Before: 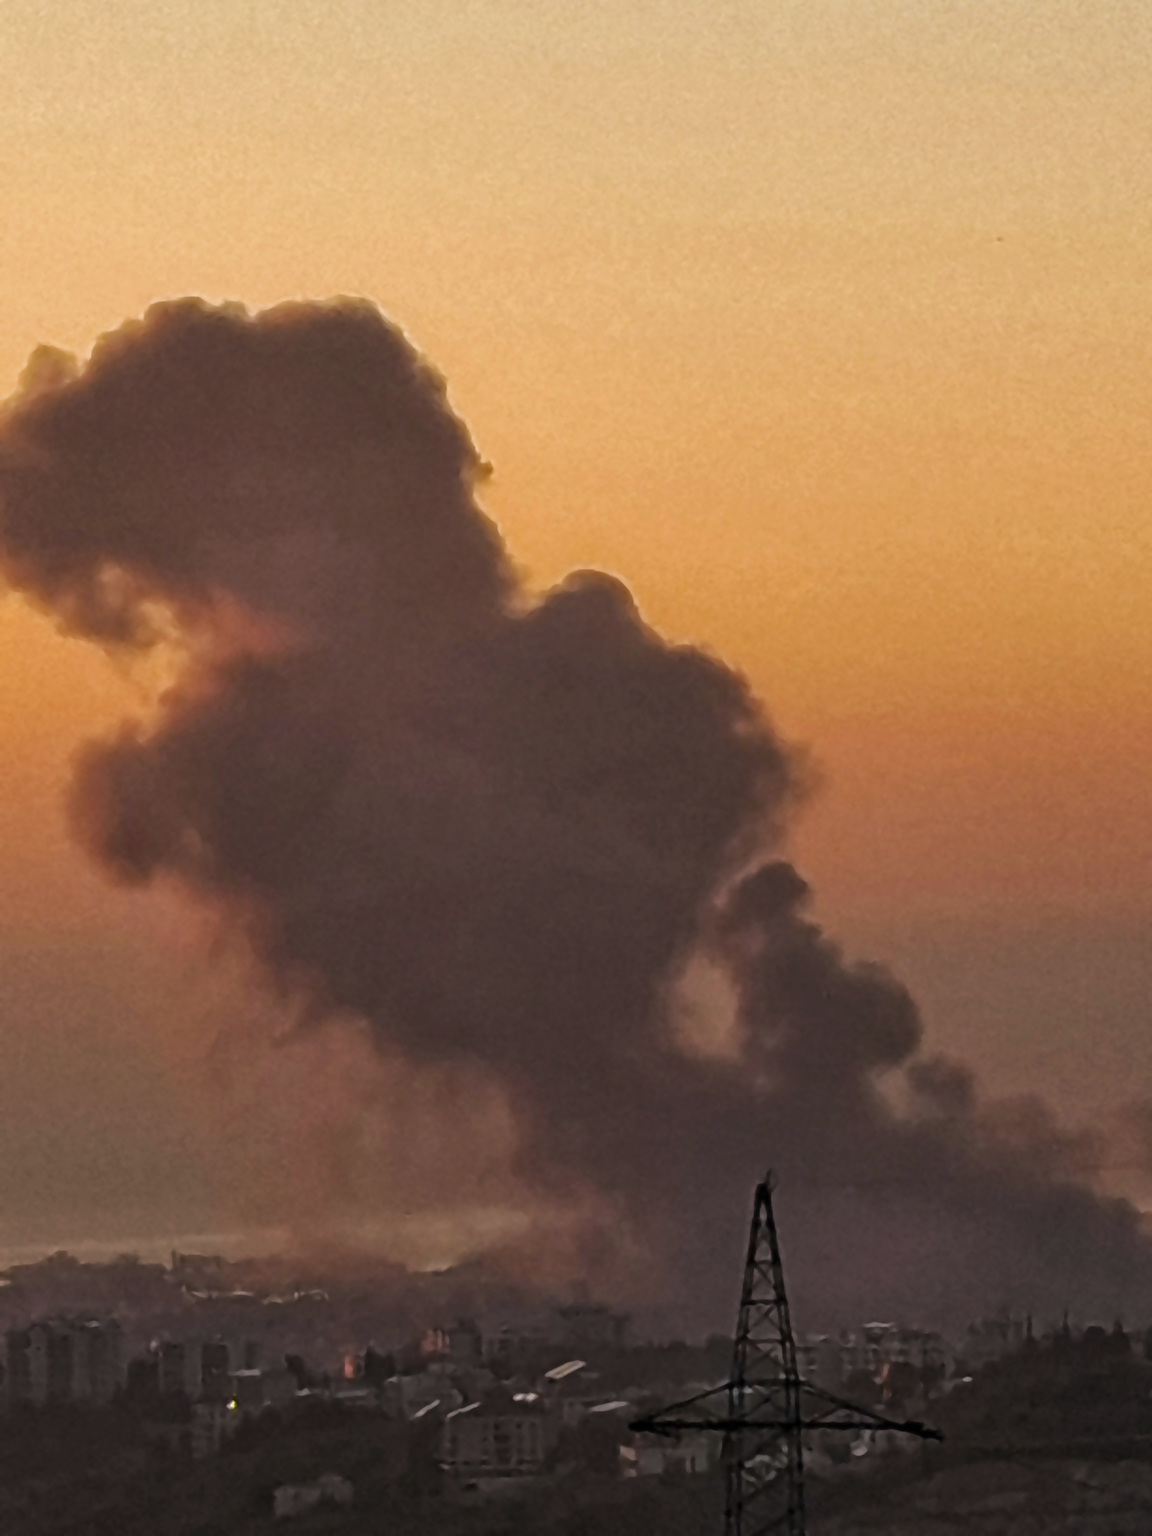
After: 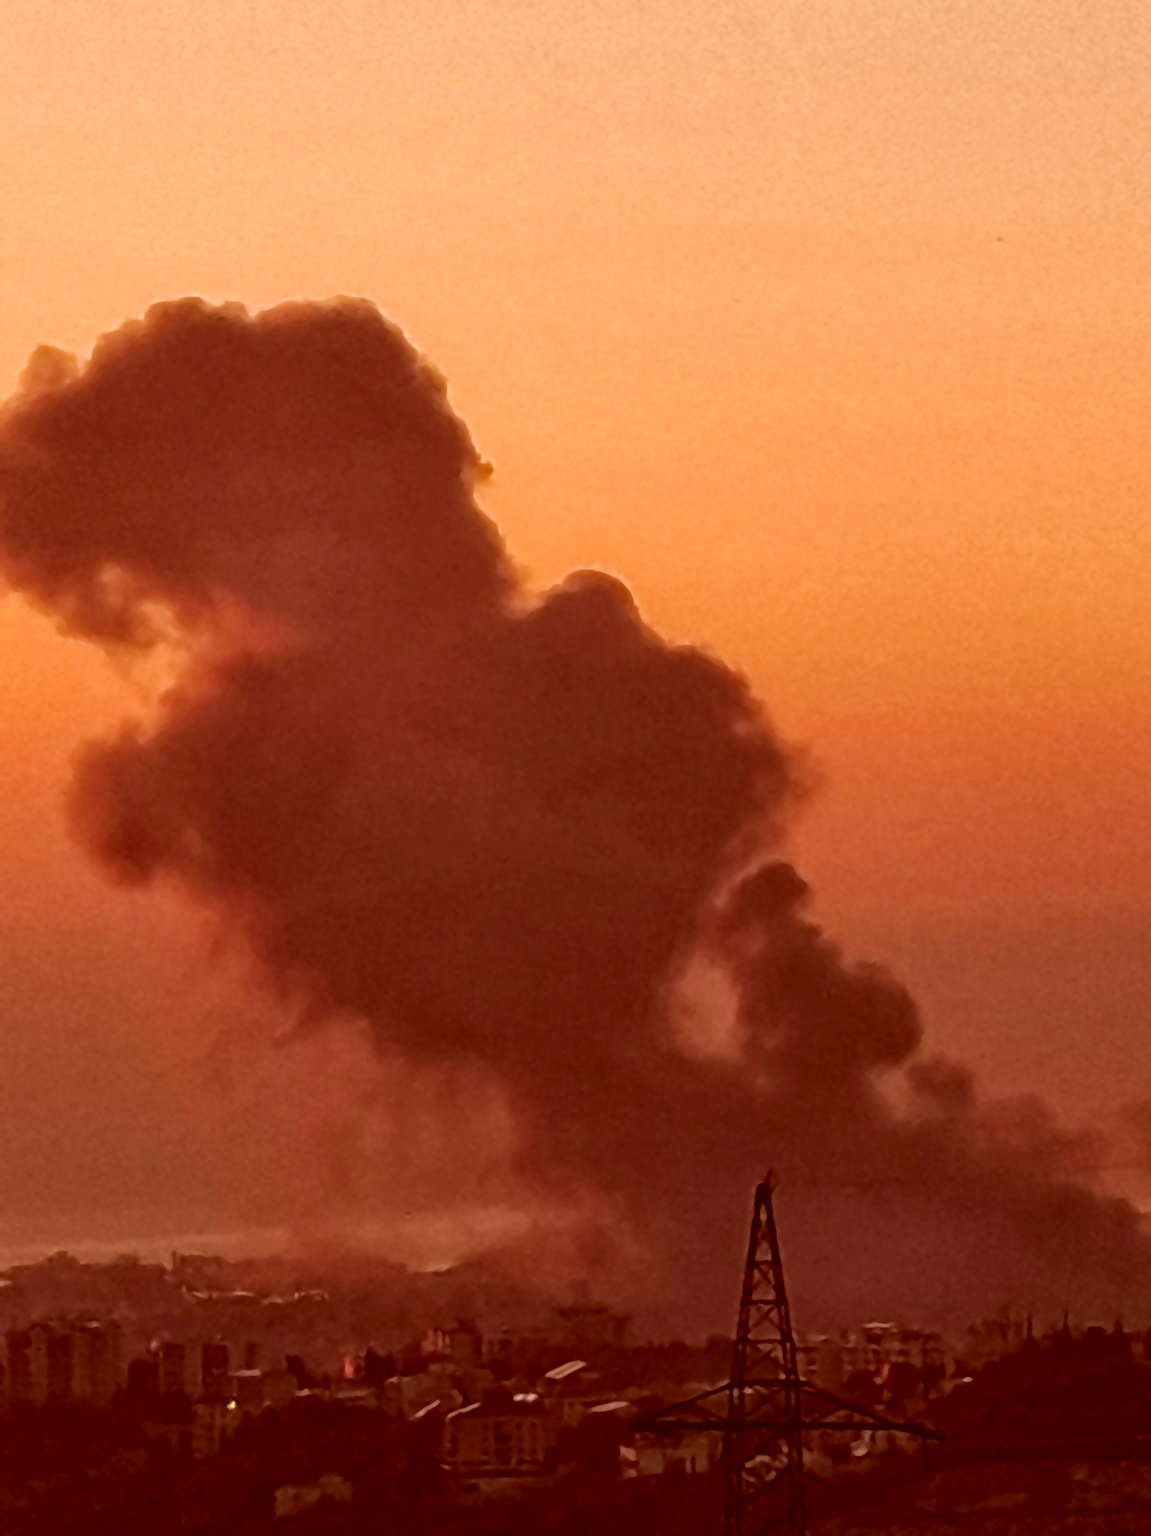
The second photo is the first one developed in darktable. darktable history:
color correction: highlights a* 9.44, highlights b* 8.47, shadows a* 39.84, shadows b* 39.83, saturation 0.797
